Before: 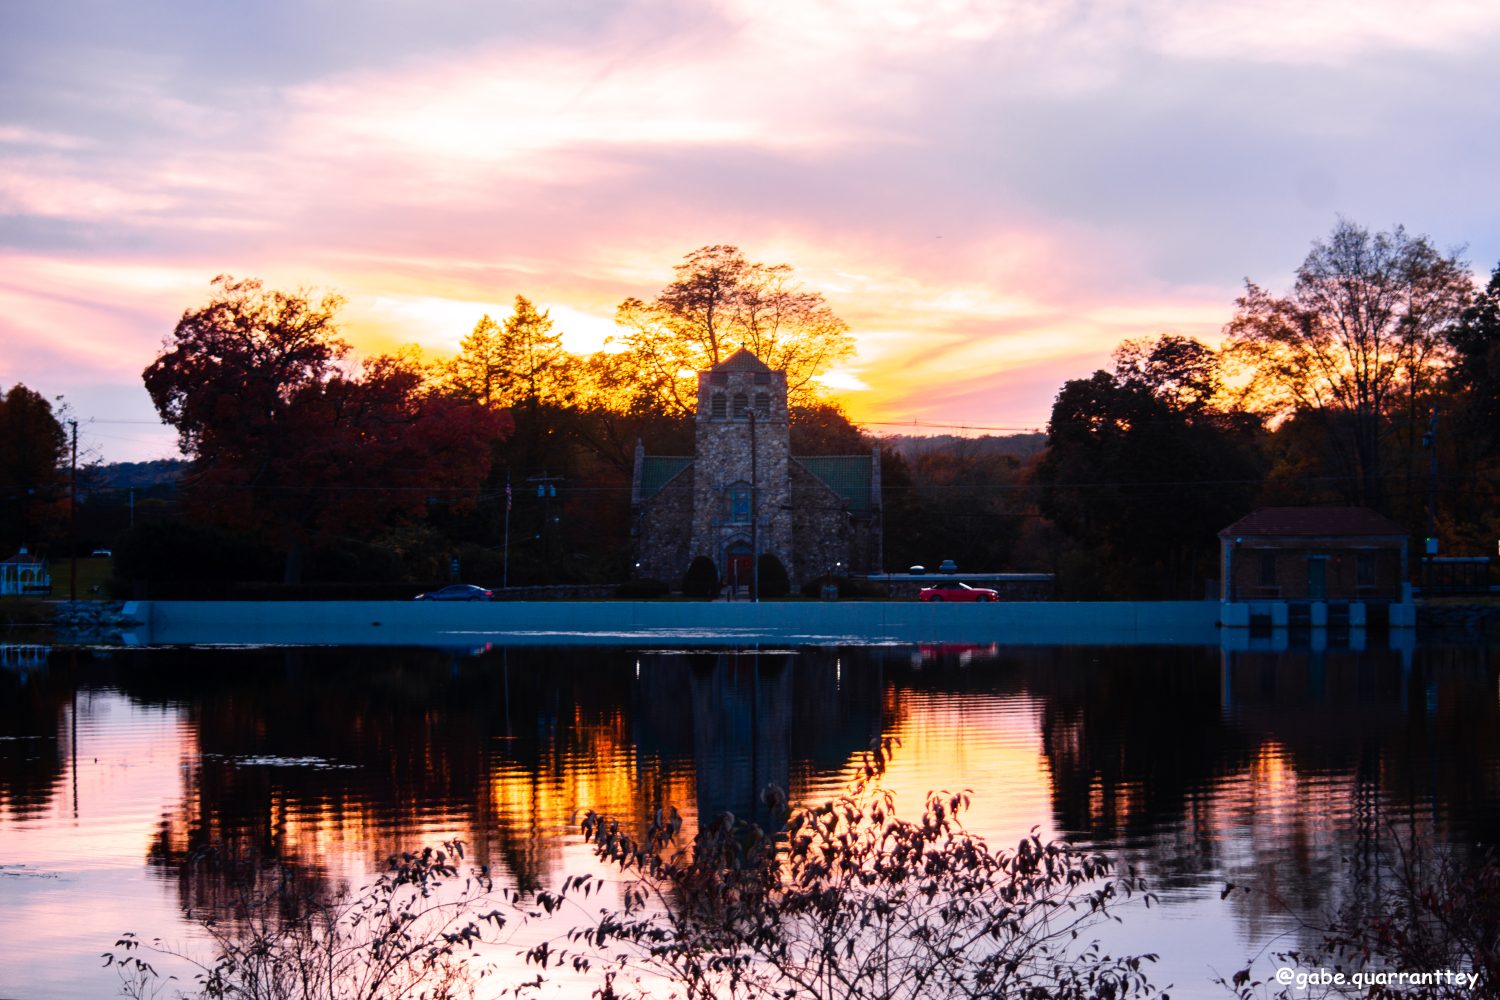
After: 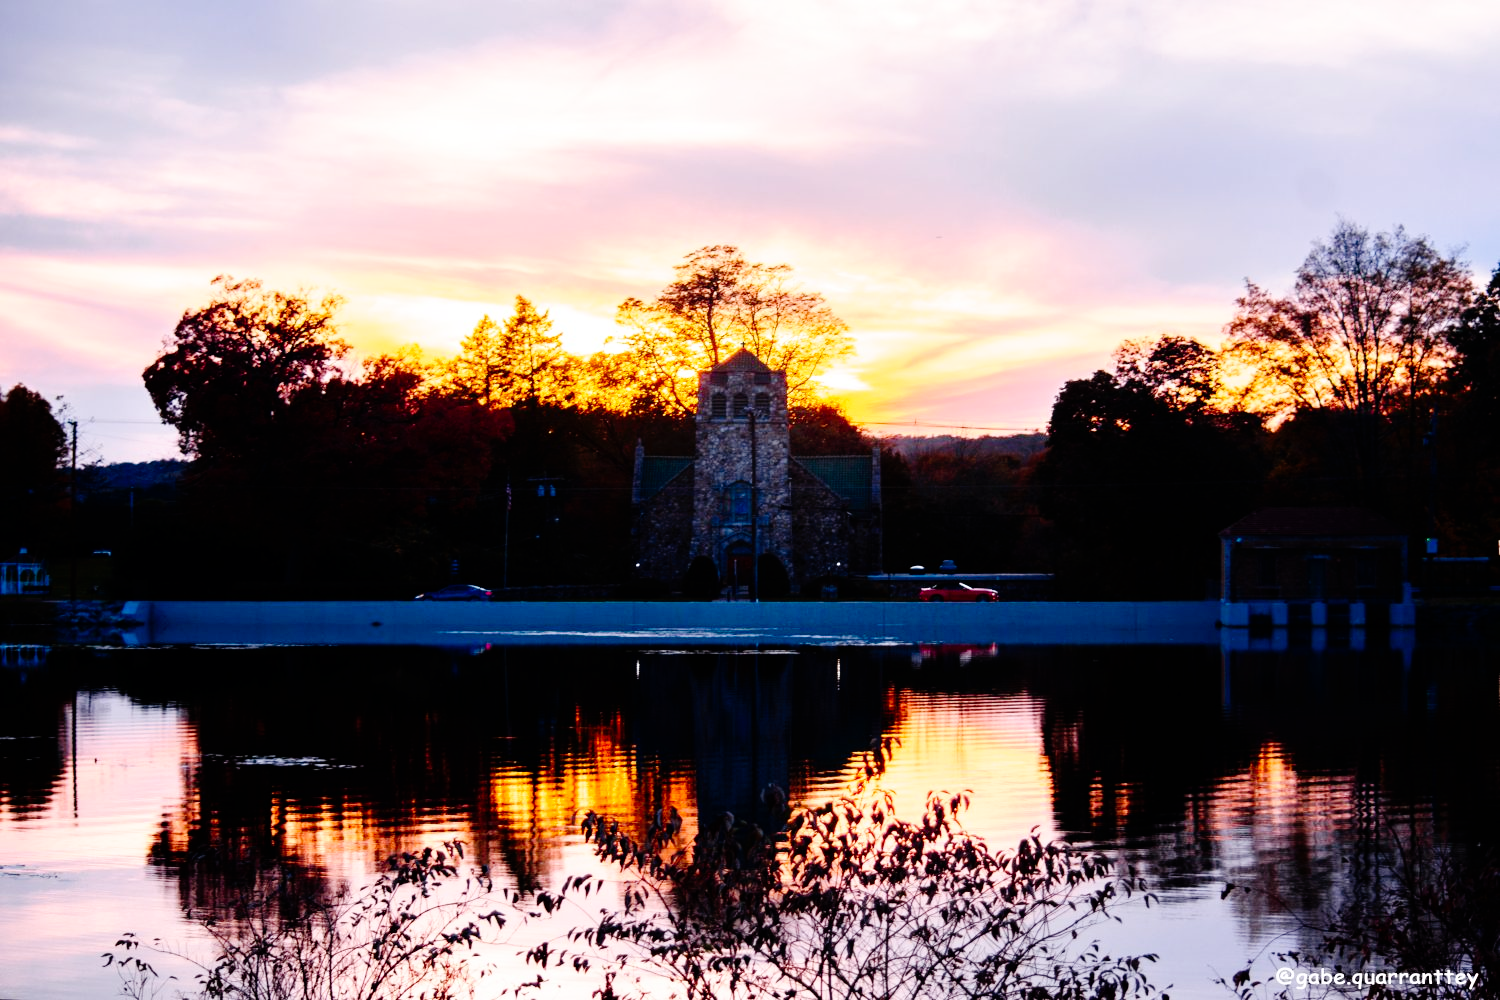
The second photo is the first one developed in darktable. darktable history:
tone curve: curves: ch0 [(0, 0) (0.003, 0) (0.011, 0.002) (0.025, 0.004) (0.044, 0.007) (0.069, 0.015) (0.1, 0.025) (0.136, 0.04) (0.177, 0.09) (0.224, 0.152) (0.277, 0.239) (0.335, 0.335) (0.399, 0.43) (0.468, 0.524) (0.543, 0.621) (0.623, 0.712) (0.709, 0.792) (0.801, 0.871) (0.898, 0.951) (1, 1)], preserve colors none
